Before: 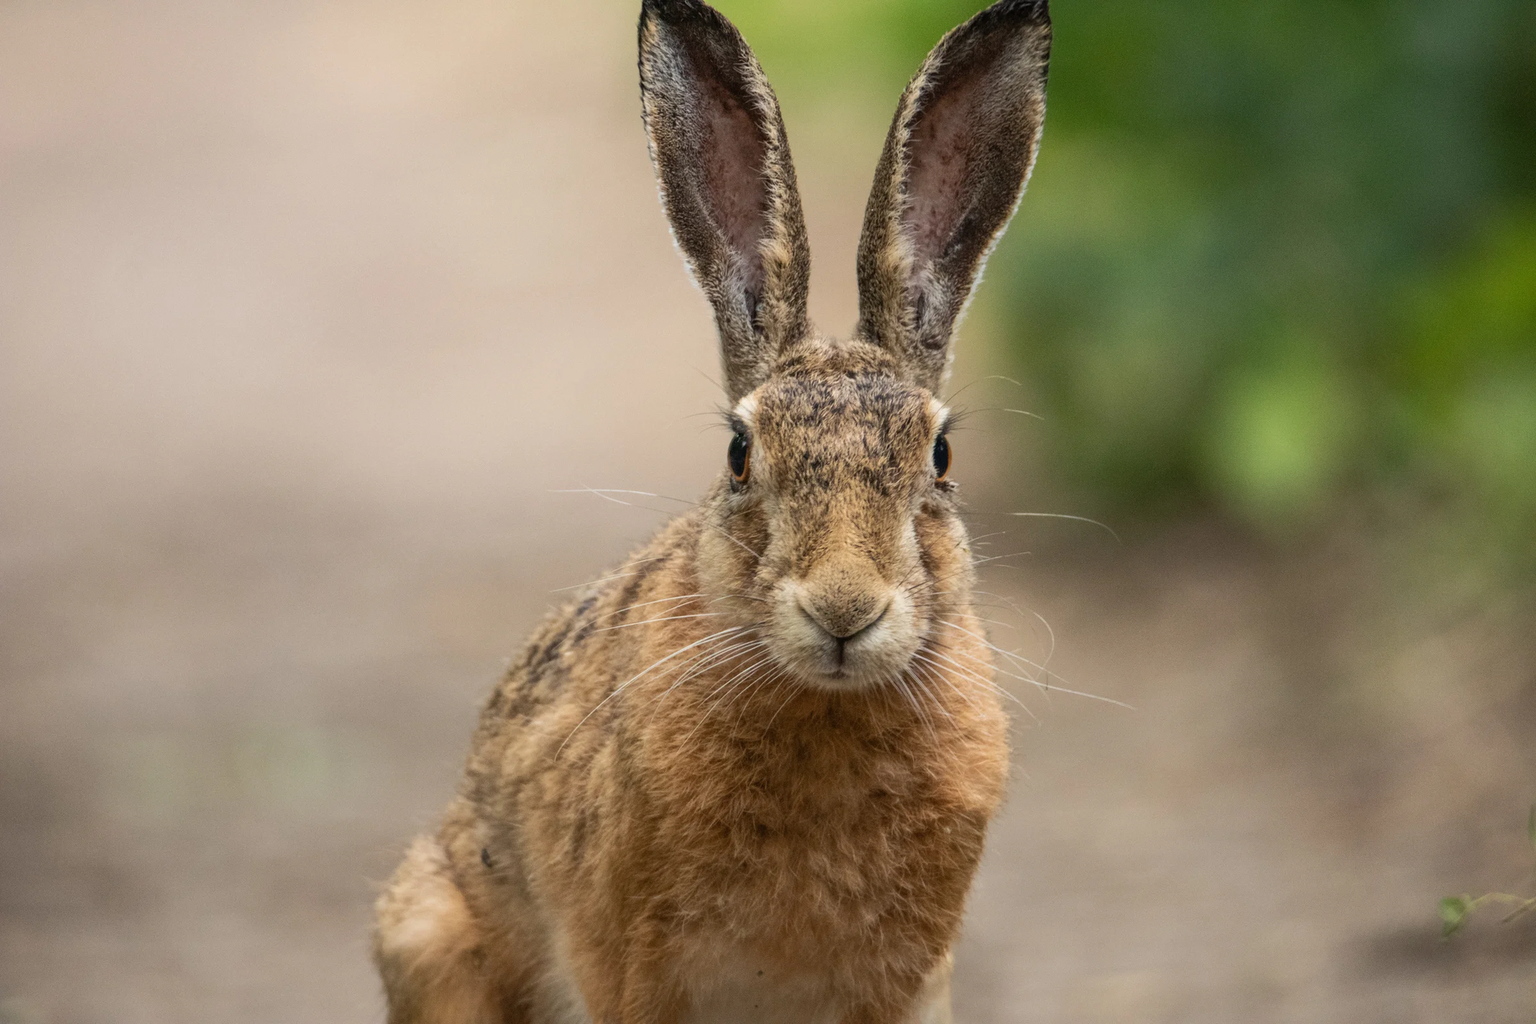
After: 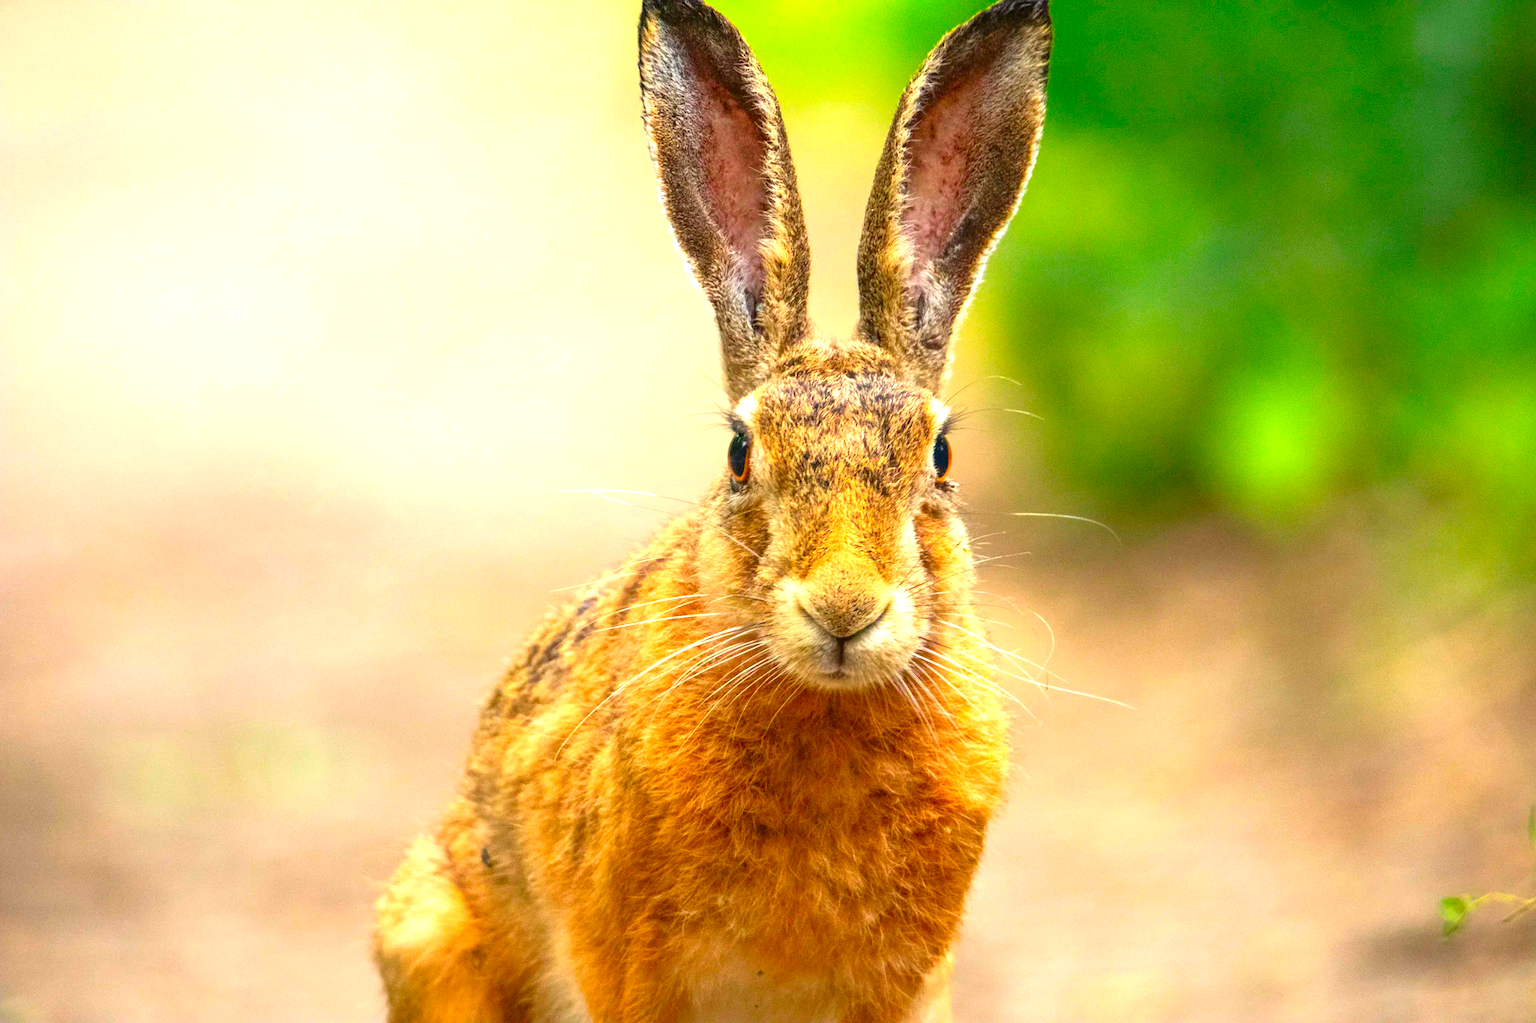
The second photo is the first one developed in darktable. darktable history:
exposure: exposure 1.25 EV, compensate exposure bias true, compensate highlight preservation false
color correction: saturation 2.15
